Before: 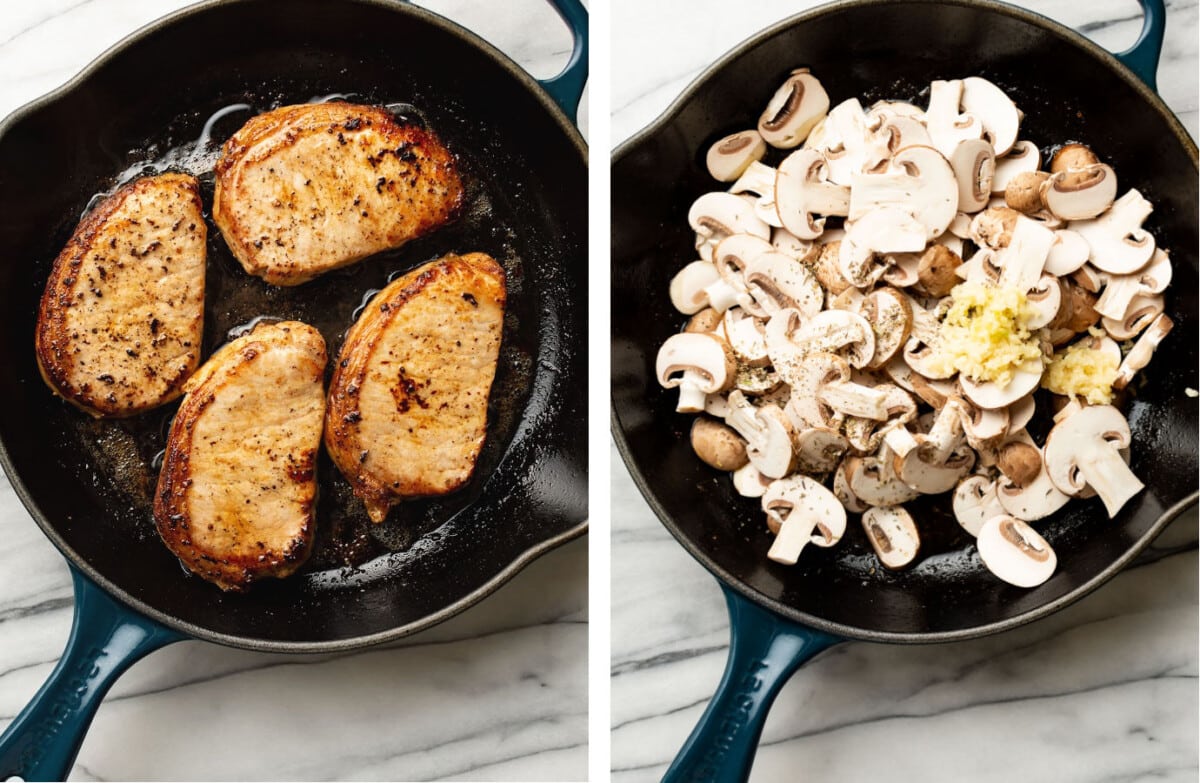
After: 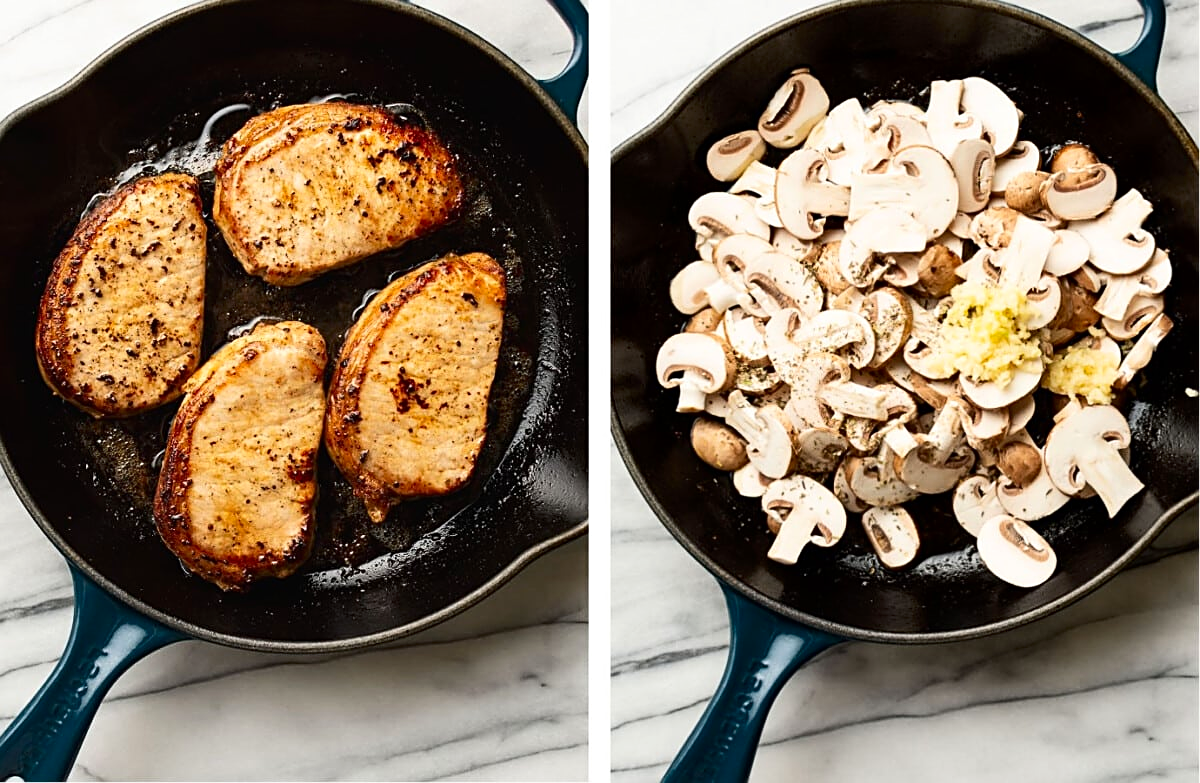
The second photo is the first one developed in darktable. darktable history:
contrast brightness saturation: contrast 0.15, brightness -0.01, saturation 0.1
sharpen: on, module defaults
